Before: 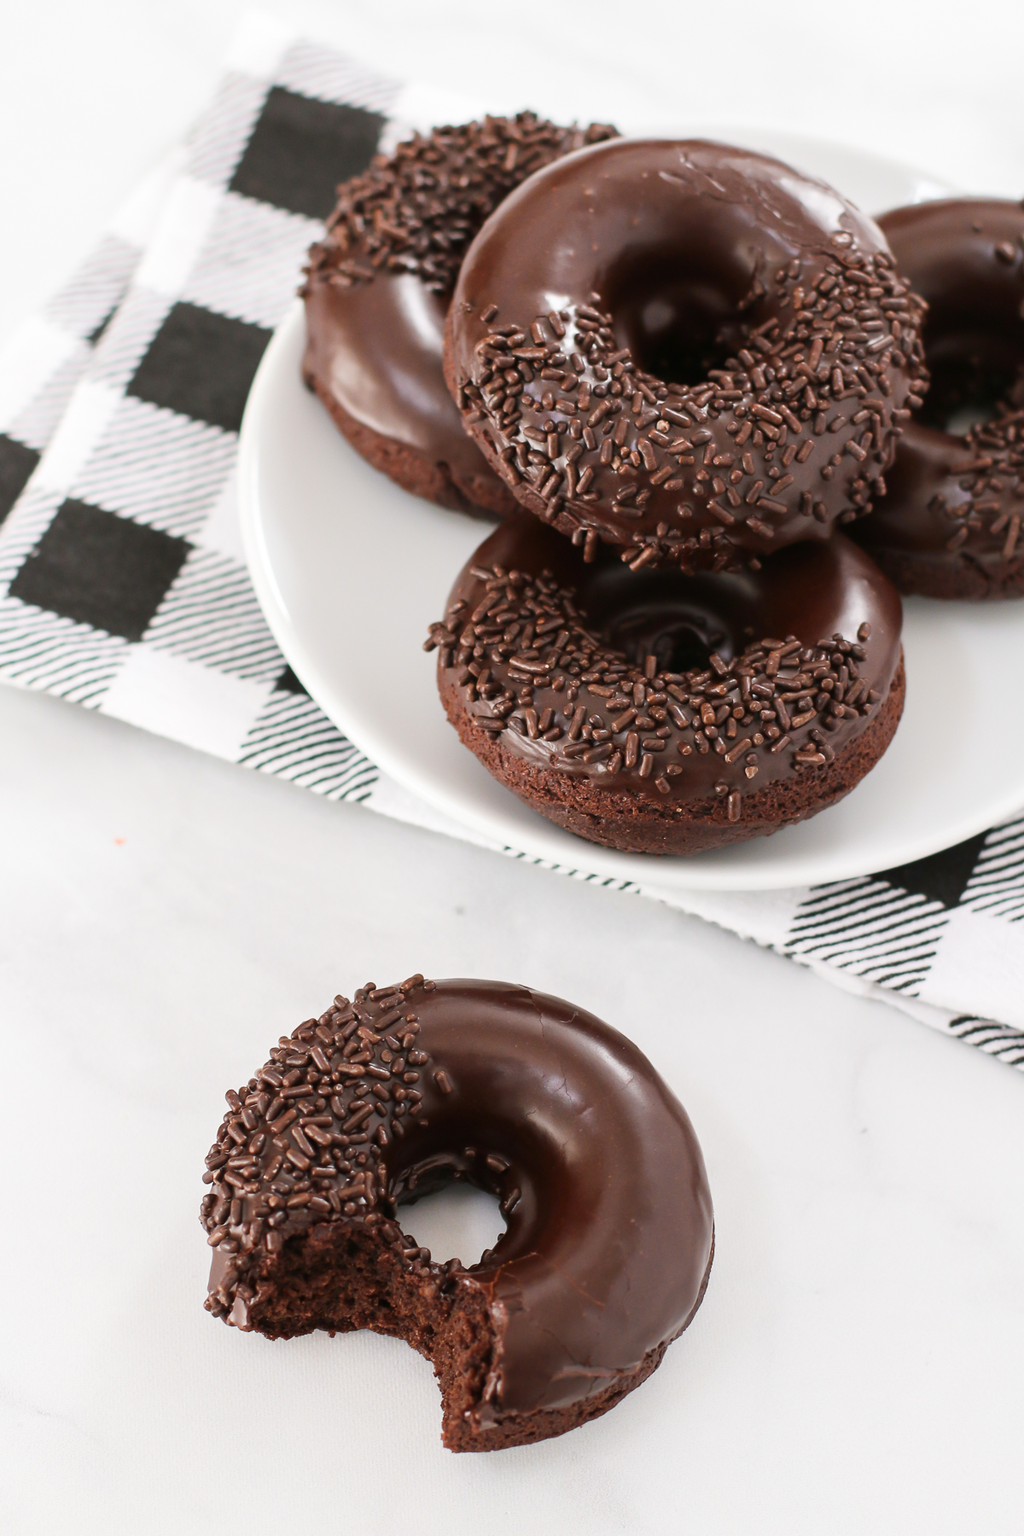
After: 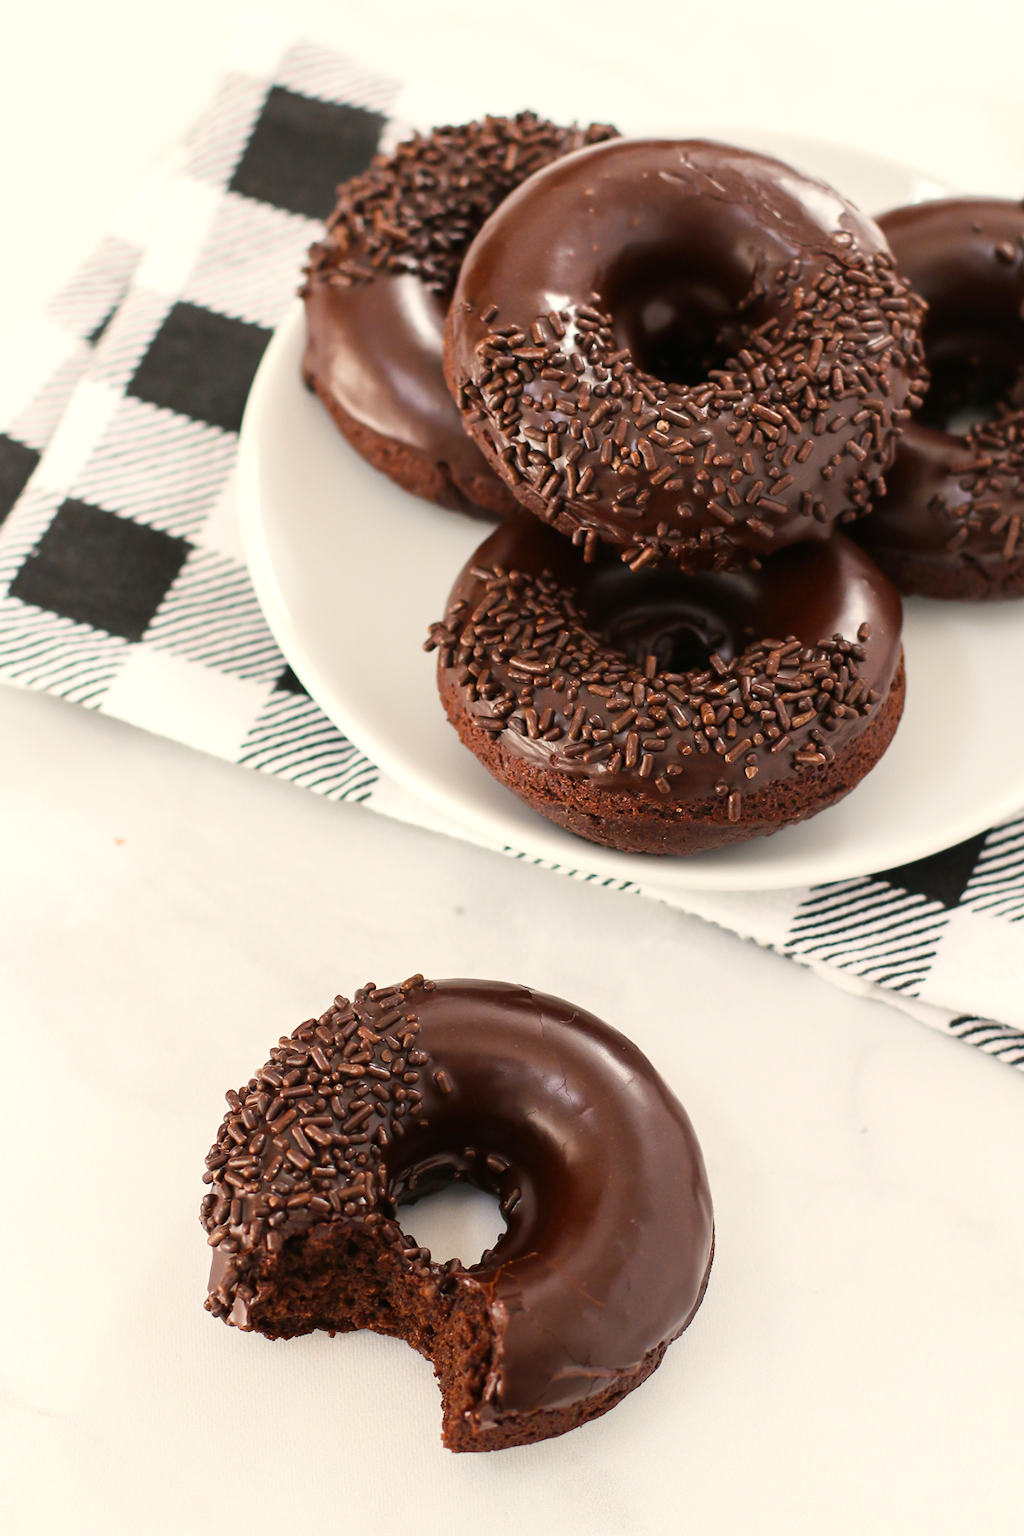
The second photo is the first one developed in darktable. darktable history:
color balance rgb: highlights gain › chroma 3.064%, highlights gain › hue 78.8°, linear chroma grading › global chroma 24.661%, perceptual saturation grading › global saturation 0.941%, contrast 5.43%
